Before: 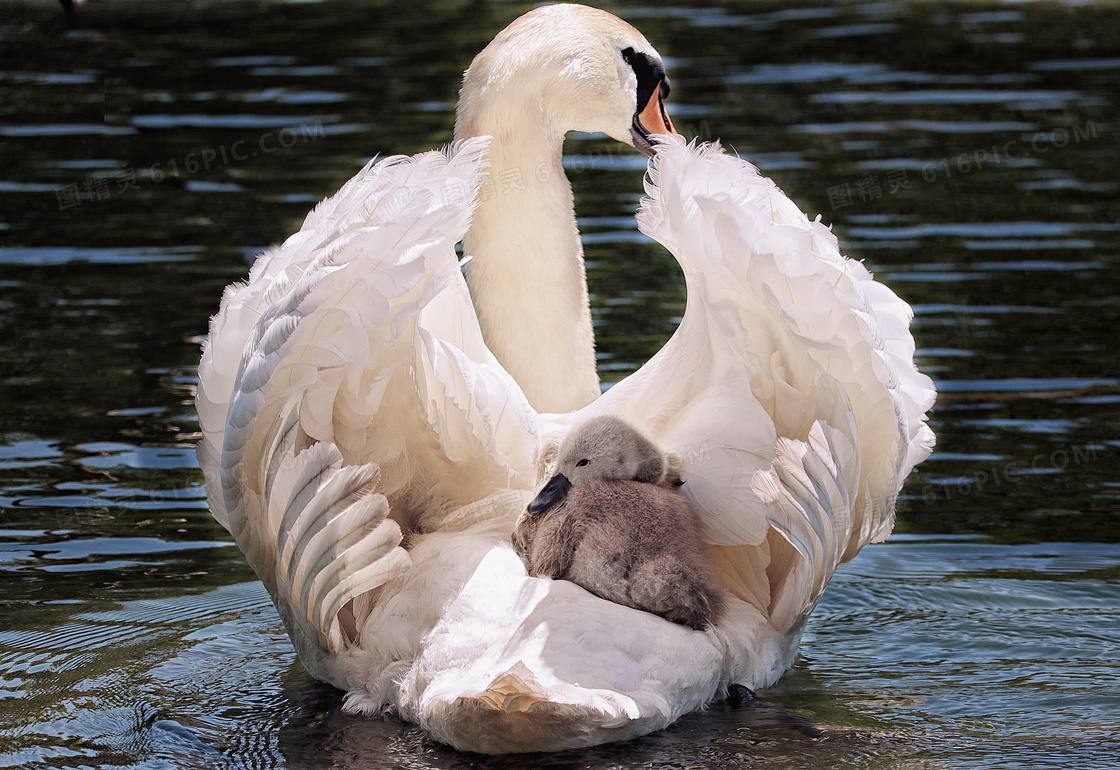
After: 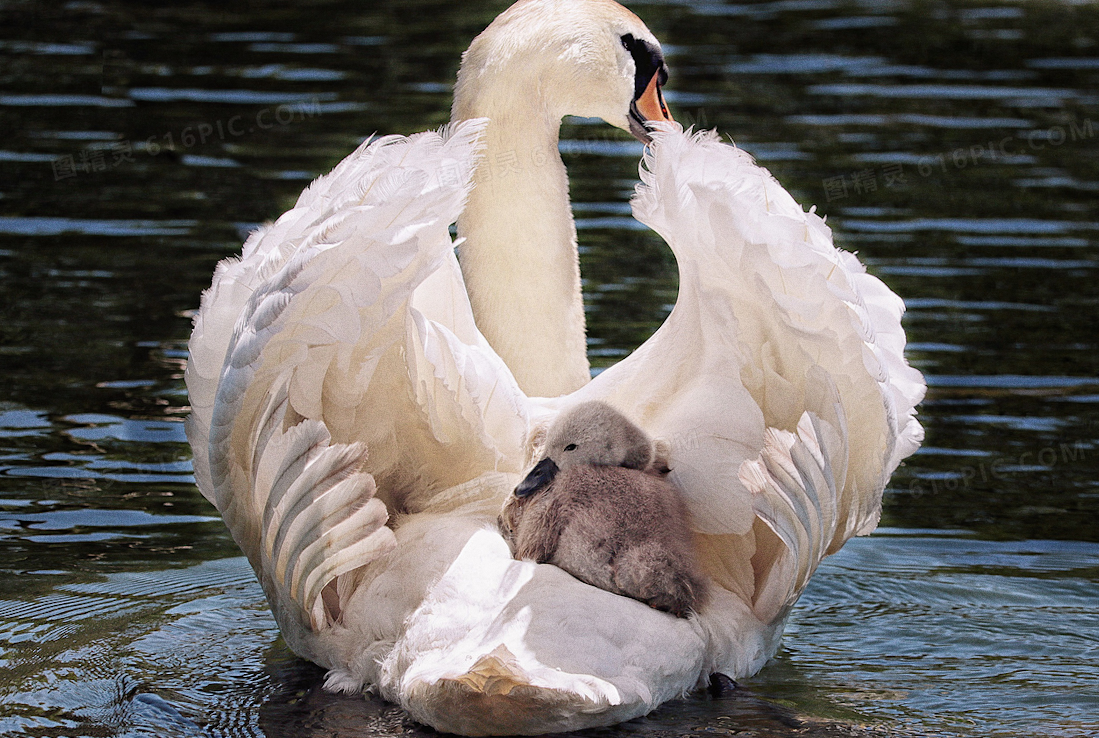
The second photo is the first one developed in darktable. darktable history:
color zones: curves: ch2 [(0, 0.5) (0.143, 0.517) (0.286, 0.571) (0.429, 0.522) (0.571, 0.5) (0.714, 0.5) (0.857, 0.5) (1, 0.5)]
rotate and perspective: rotation 1.57°, crop left 0.018, crop right 0.982, crop top 0.039, crop bottom 0.961
grain: coarseness 0.09 ISO
